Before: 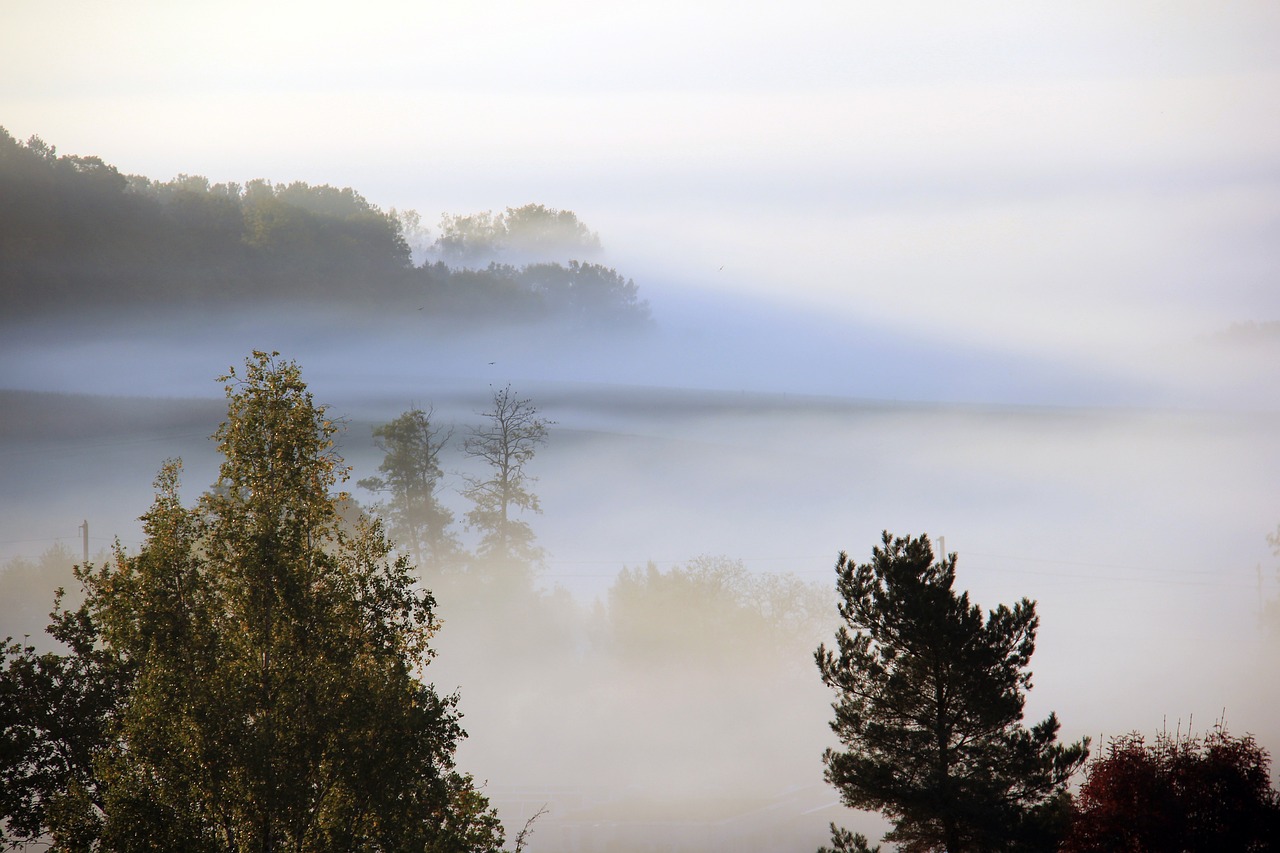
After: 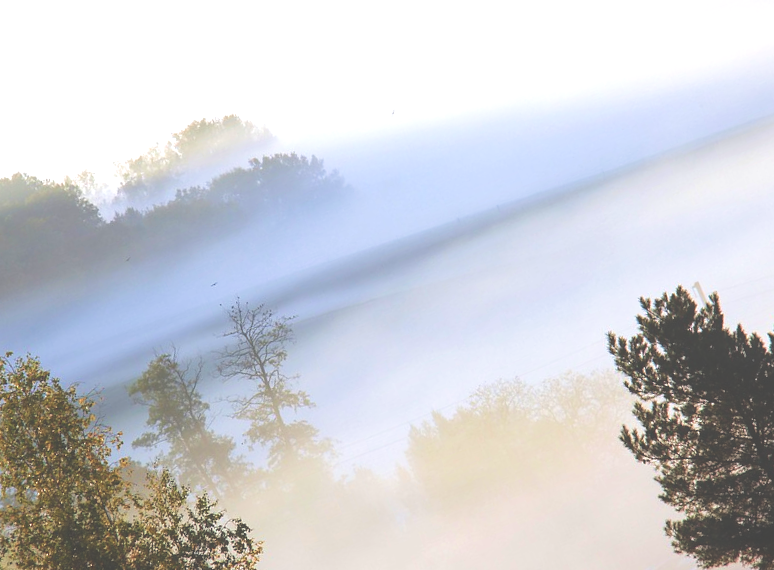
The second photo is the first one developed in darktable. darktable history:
color calibration: illuminant same as pipeline (D50), adaptation XYZ, x 0.345, y 0.358, temperature 5004.18 K
crop and rotate: angle 21.29°, left 6.759%, right 3.881%, bottom 1.168%
exposure: black level correction -0.04, exposure 0.063 EV, compensate highlight preservation false
local contrast: detail 110%
tone equalizer: -8 EV -0.423 EV, -7 EV -0.403 EV, -6 EV -0.33 EV, -5 EV -0.242 EV, -3 EV 0.202 EV, -2 EV 0.349 EV, -1 EV 0.389 EV, +0 EV 0.426 EV
velvia: strength 44.4%
